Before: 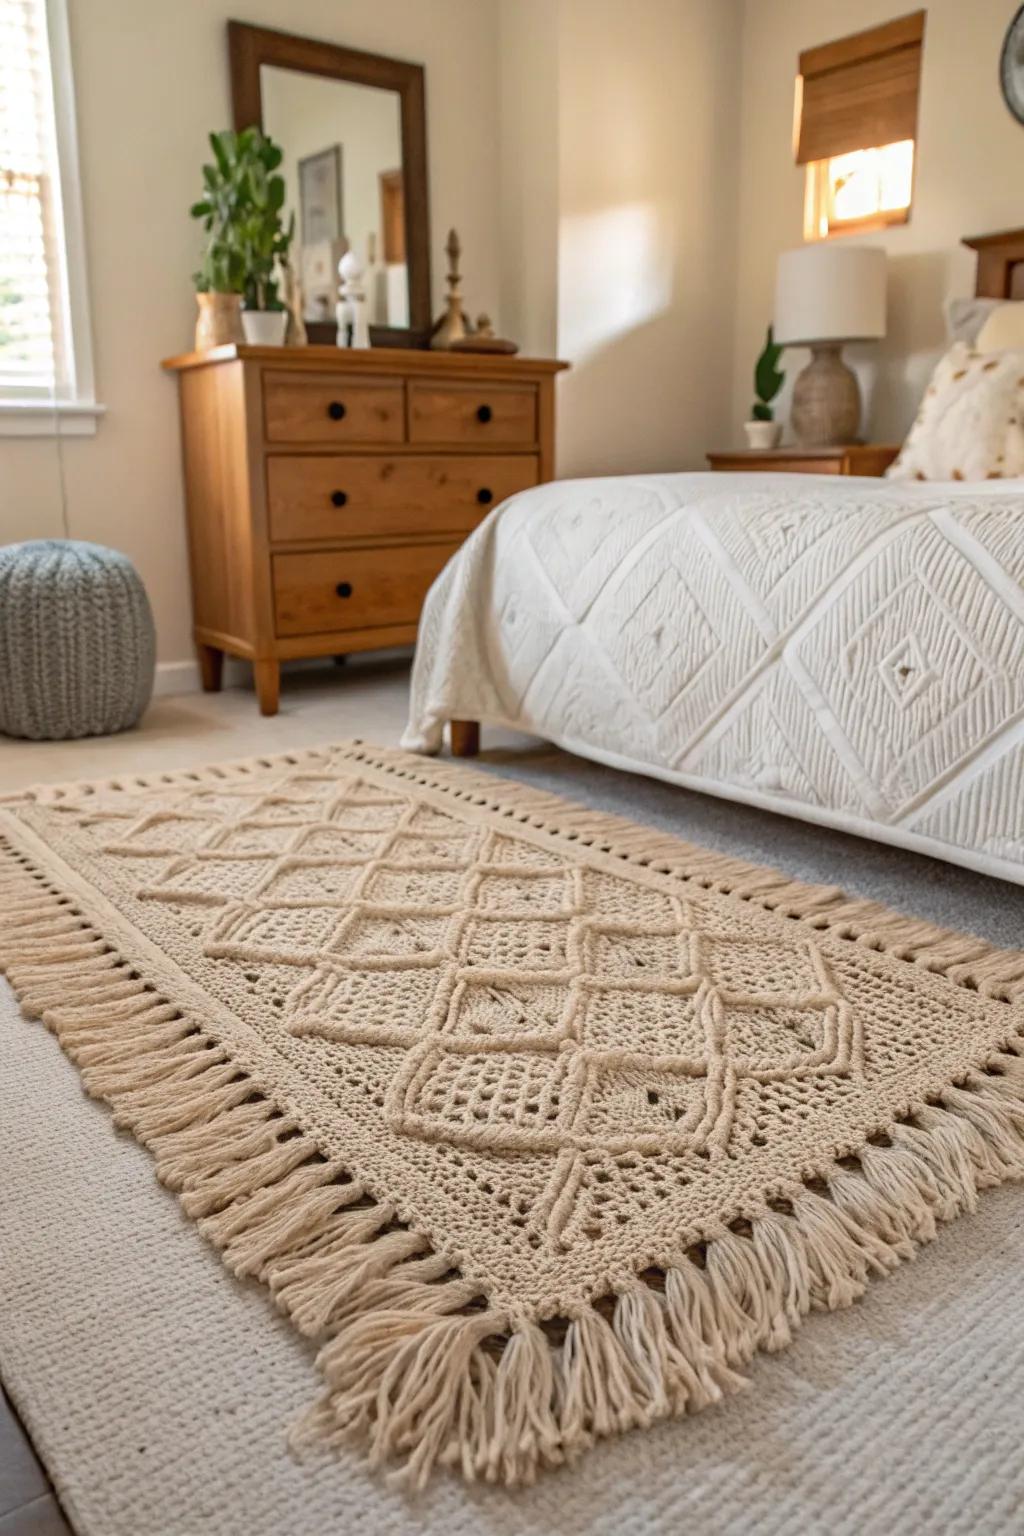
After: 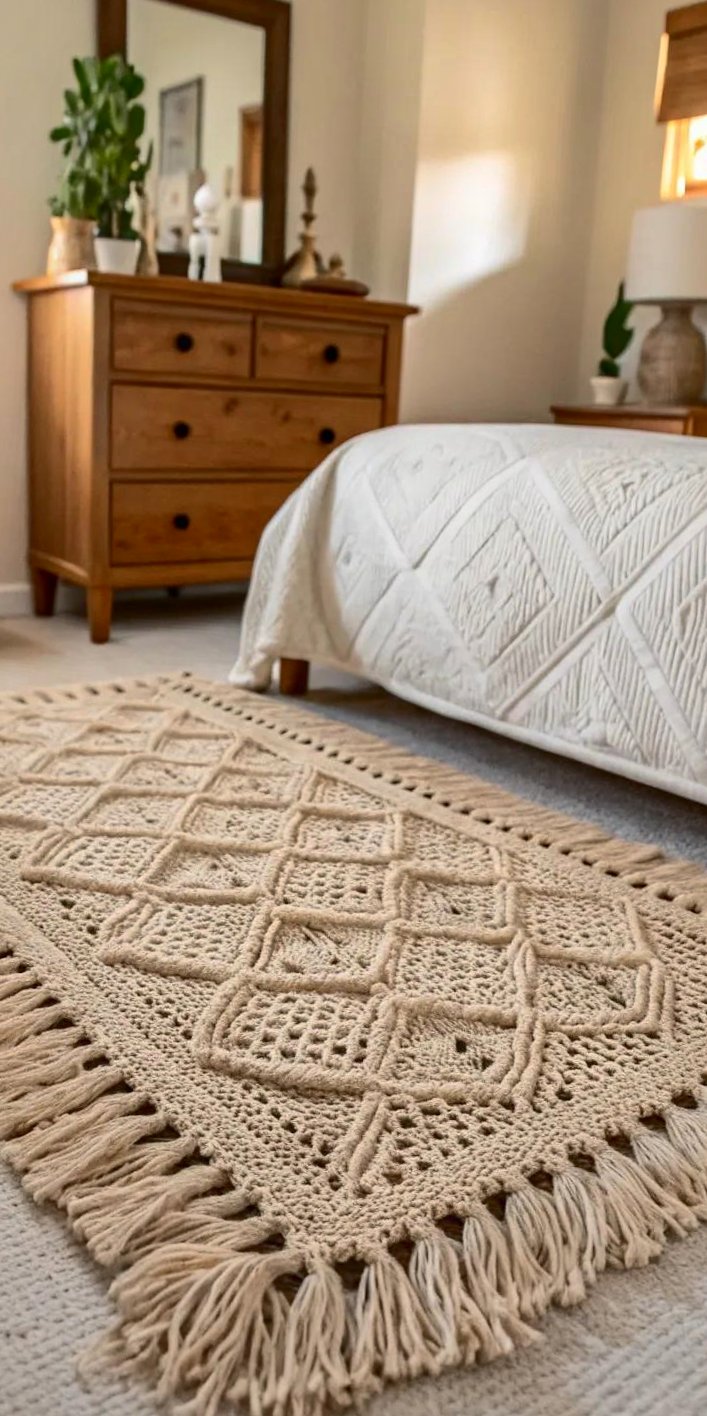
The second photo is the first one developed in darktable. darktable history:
crop and rotate: angle -3.25°, left 14.229%, top 0.039%, right 10.953%, bottom 0.054%
contrast brightness saturation: contrast 0.285
shadows and highlights: shadows 40.22, highlights -59.85
